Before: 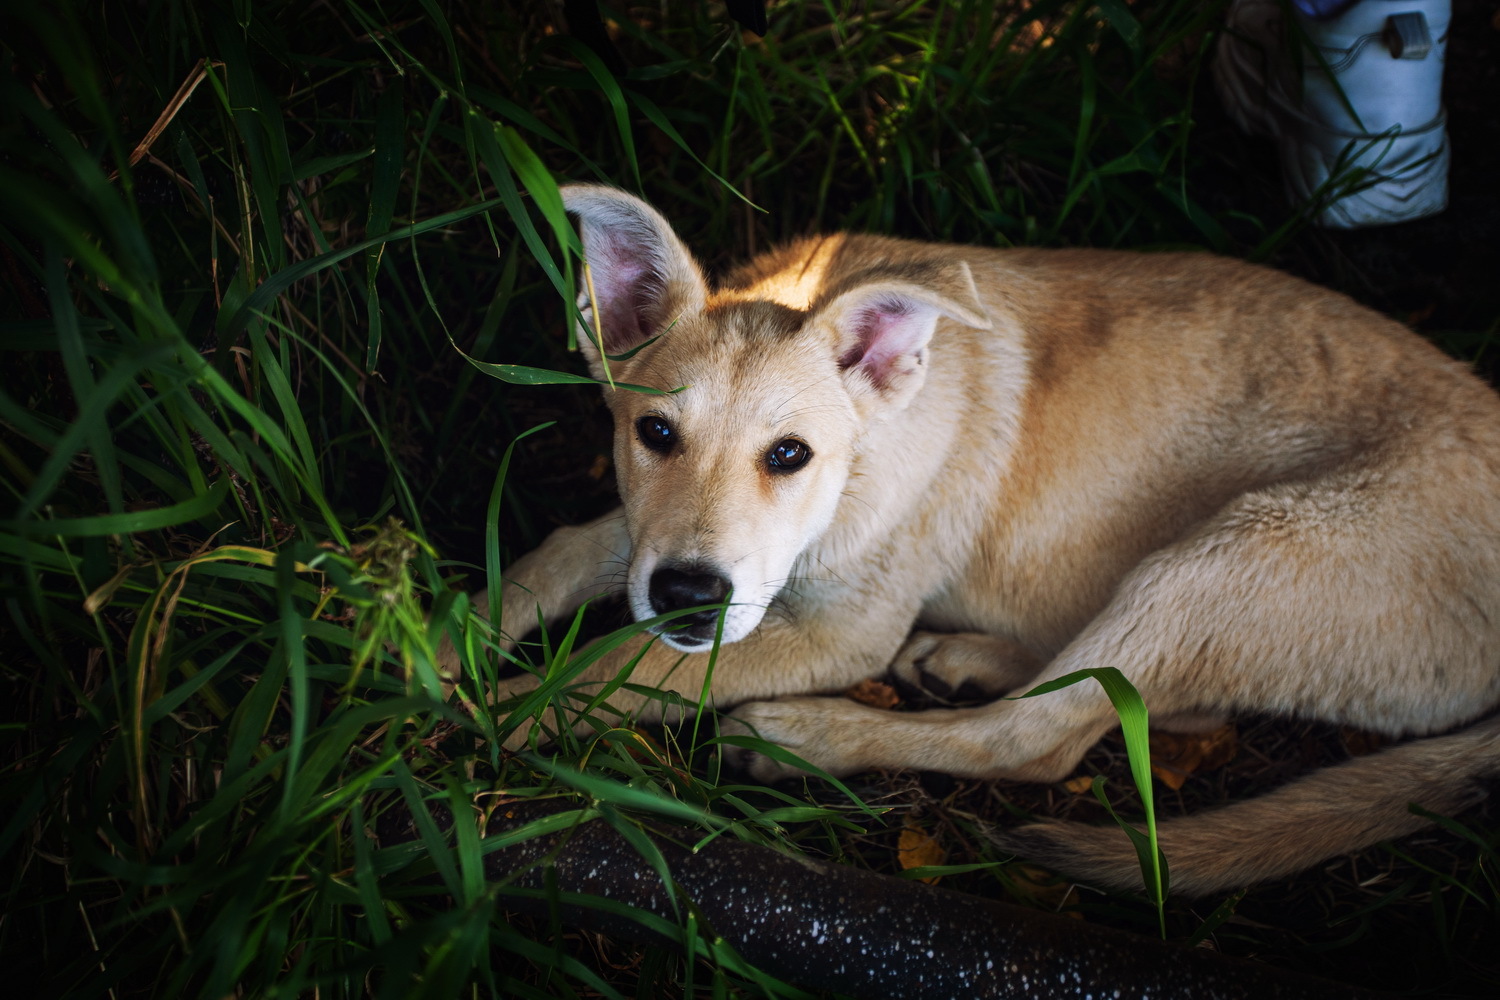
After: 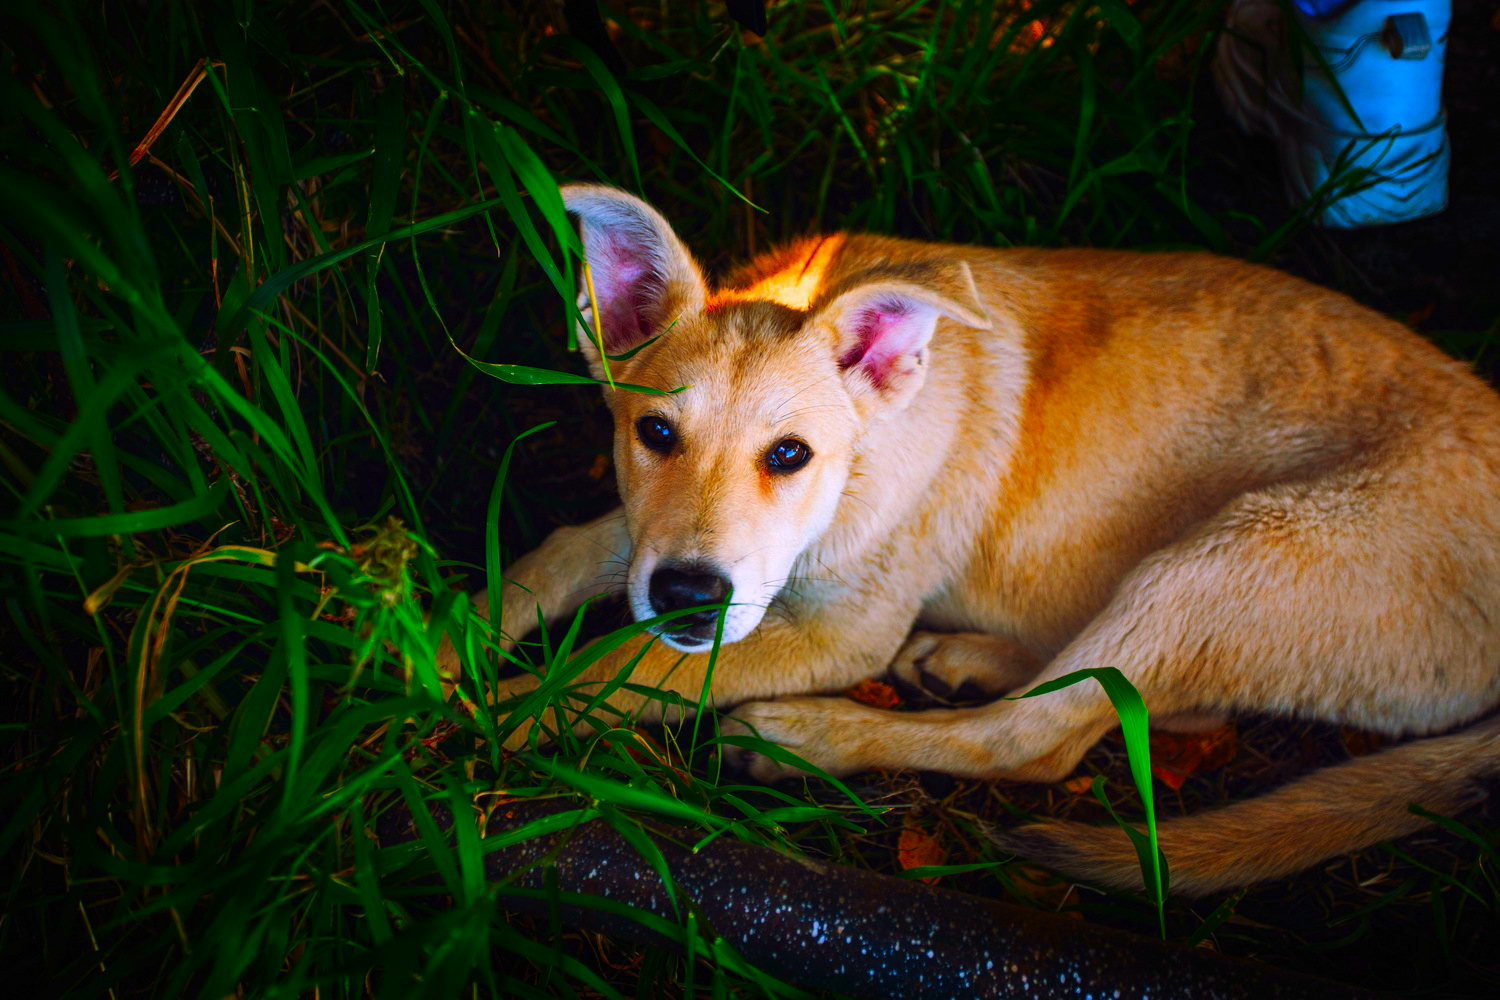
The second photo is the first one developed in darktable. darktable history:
color correction: highlights a* 1.62, highlights b* -1.79, saturation 2.43
